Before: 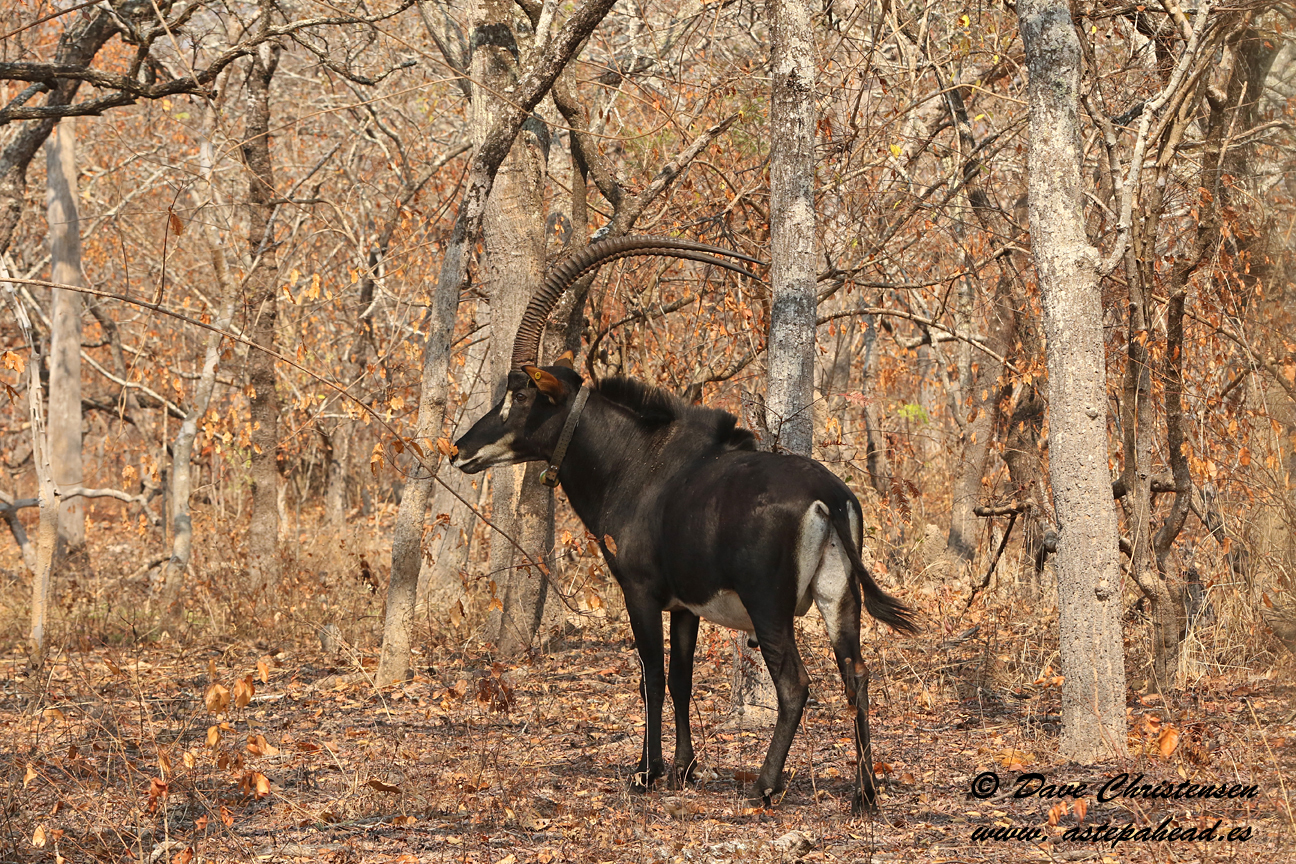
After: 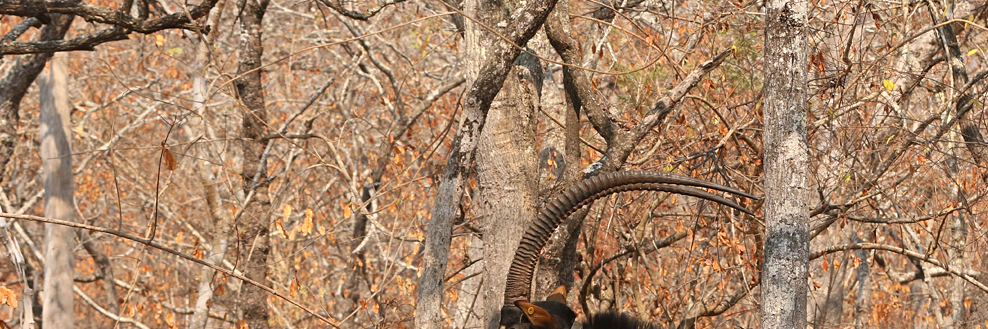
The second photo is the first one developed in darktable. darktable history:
crop: left 0.579%, top 7.627%, right 23.167%, bottom 54.275%
white balance: red 1.009, blue 1.027
